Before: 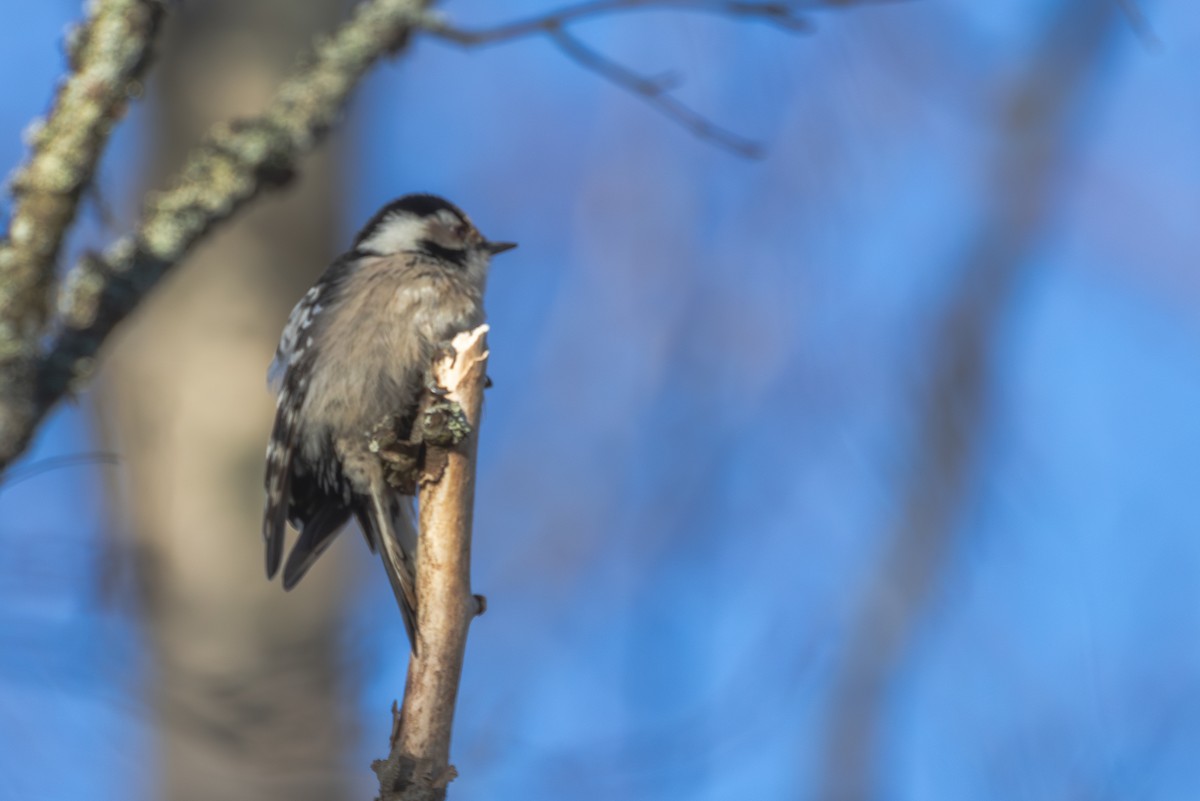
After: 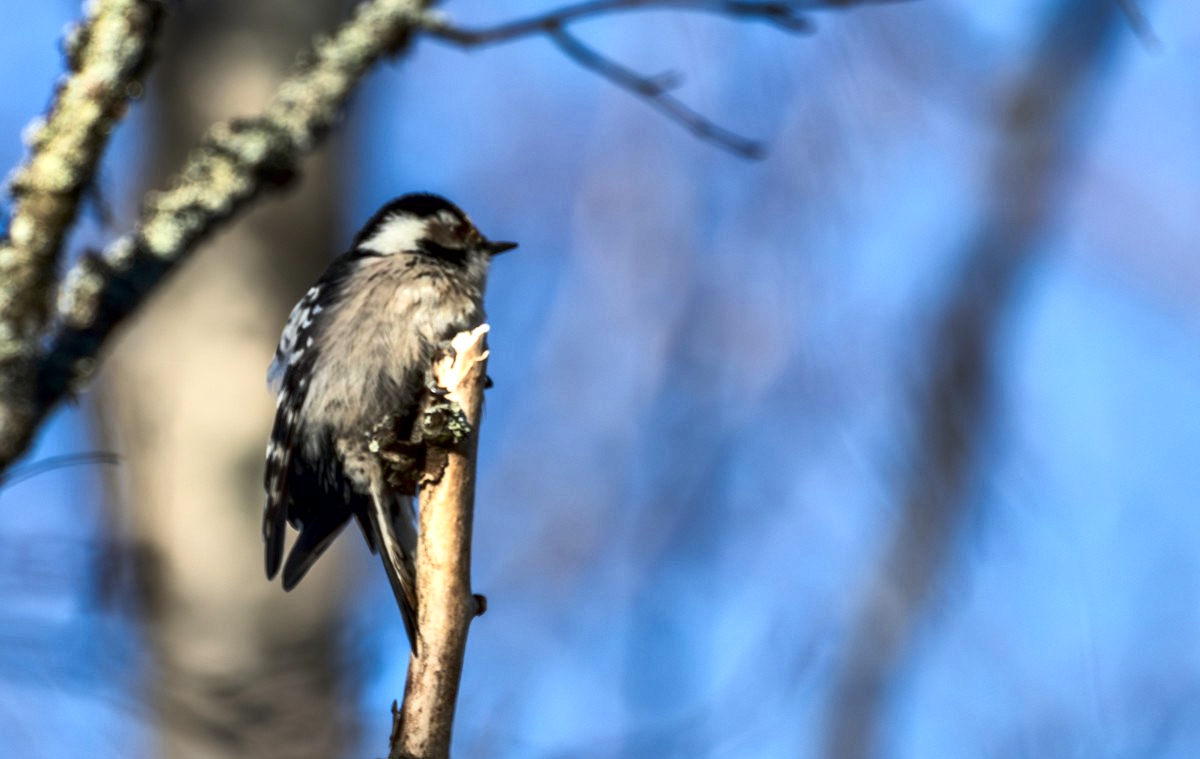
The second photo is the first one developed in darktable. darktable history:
crop and rotate: top 0.004%, bottom 5.169%
contrast equalizer: y [[0.6 ×6], [0.55 ×6], [0 ×6], [0 ×6], [0 ×6]]
contrast brightness saturation: contrast 0.273
